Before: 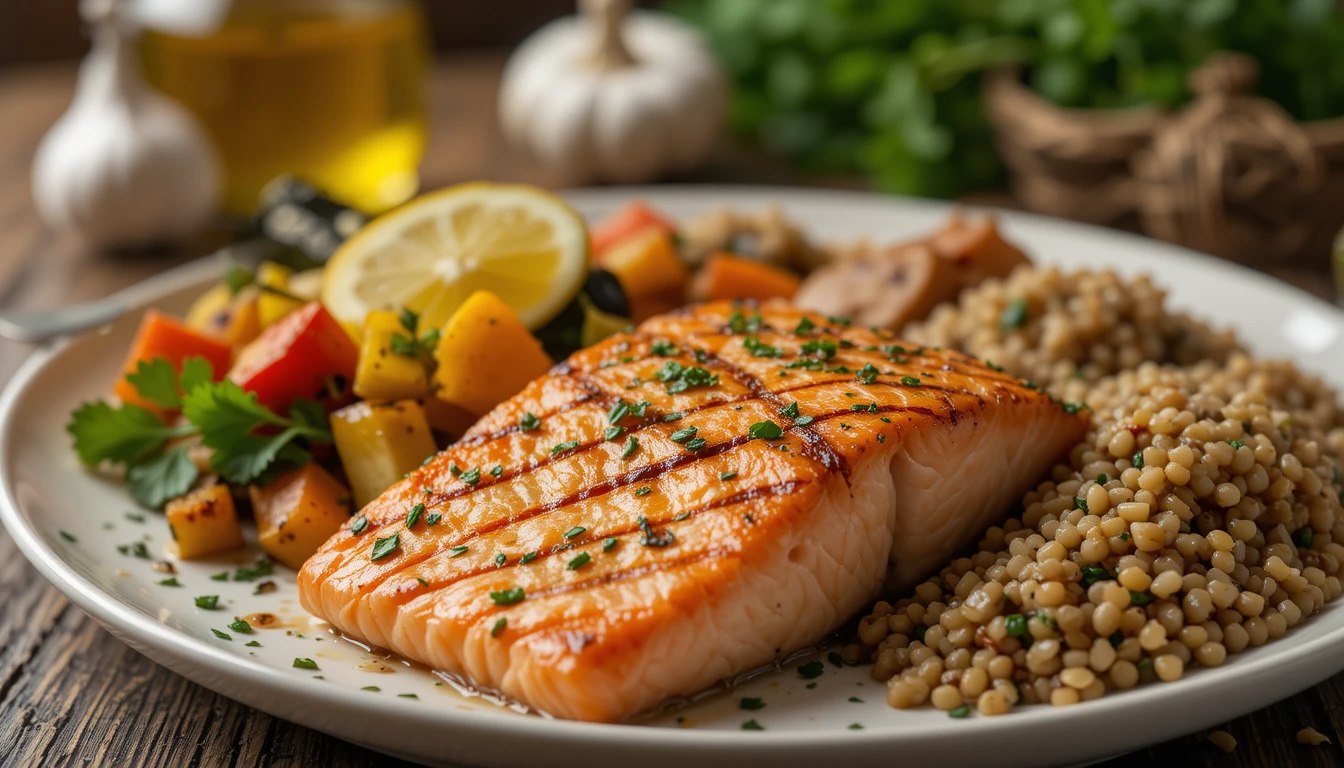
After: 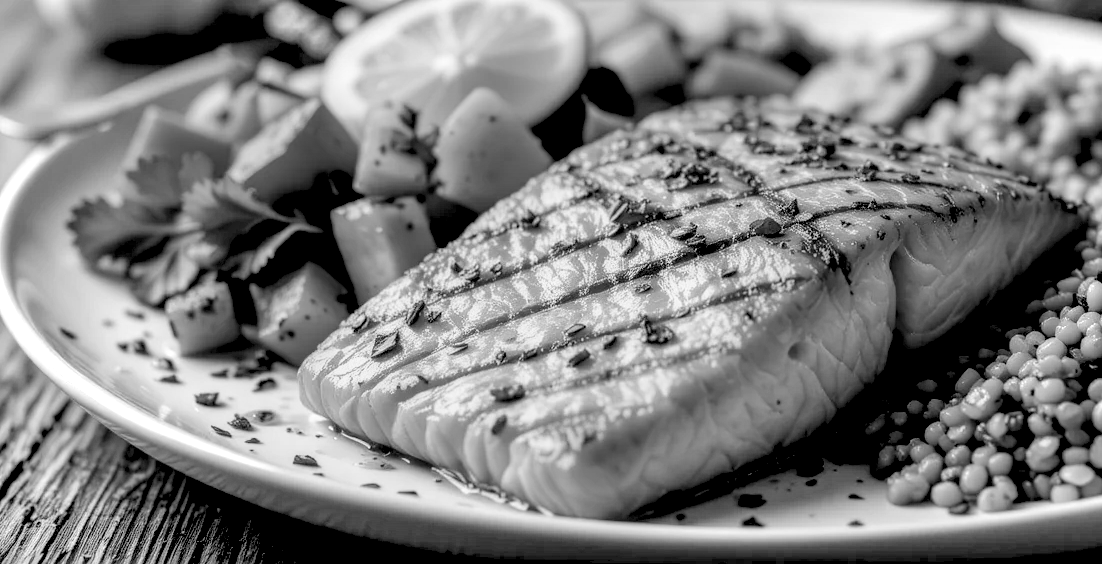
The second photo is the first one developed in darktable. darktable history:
levels: levels [0.072, 0.414, 0.976]
filmic rgb: black relative exposure -8.7 EV, white relative exposure 2.7 EV, threshold 3 EV, target black luminance 0%, hardness 6.25, latitude 75%, contrast 1.325, highlights saturation mix -5%, preserve chrominance no, color science v5 (2021), iterations of high-quality reconstruction 0, enable highlight reconstruction true
crop: top 26.531%, right 17.959%
local contrast: detail 150%
monochrome: a -4.13, b 5.16, size 1
